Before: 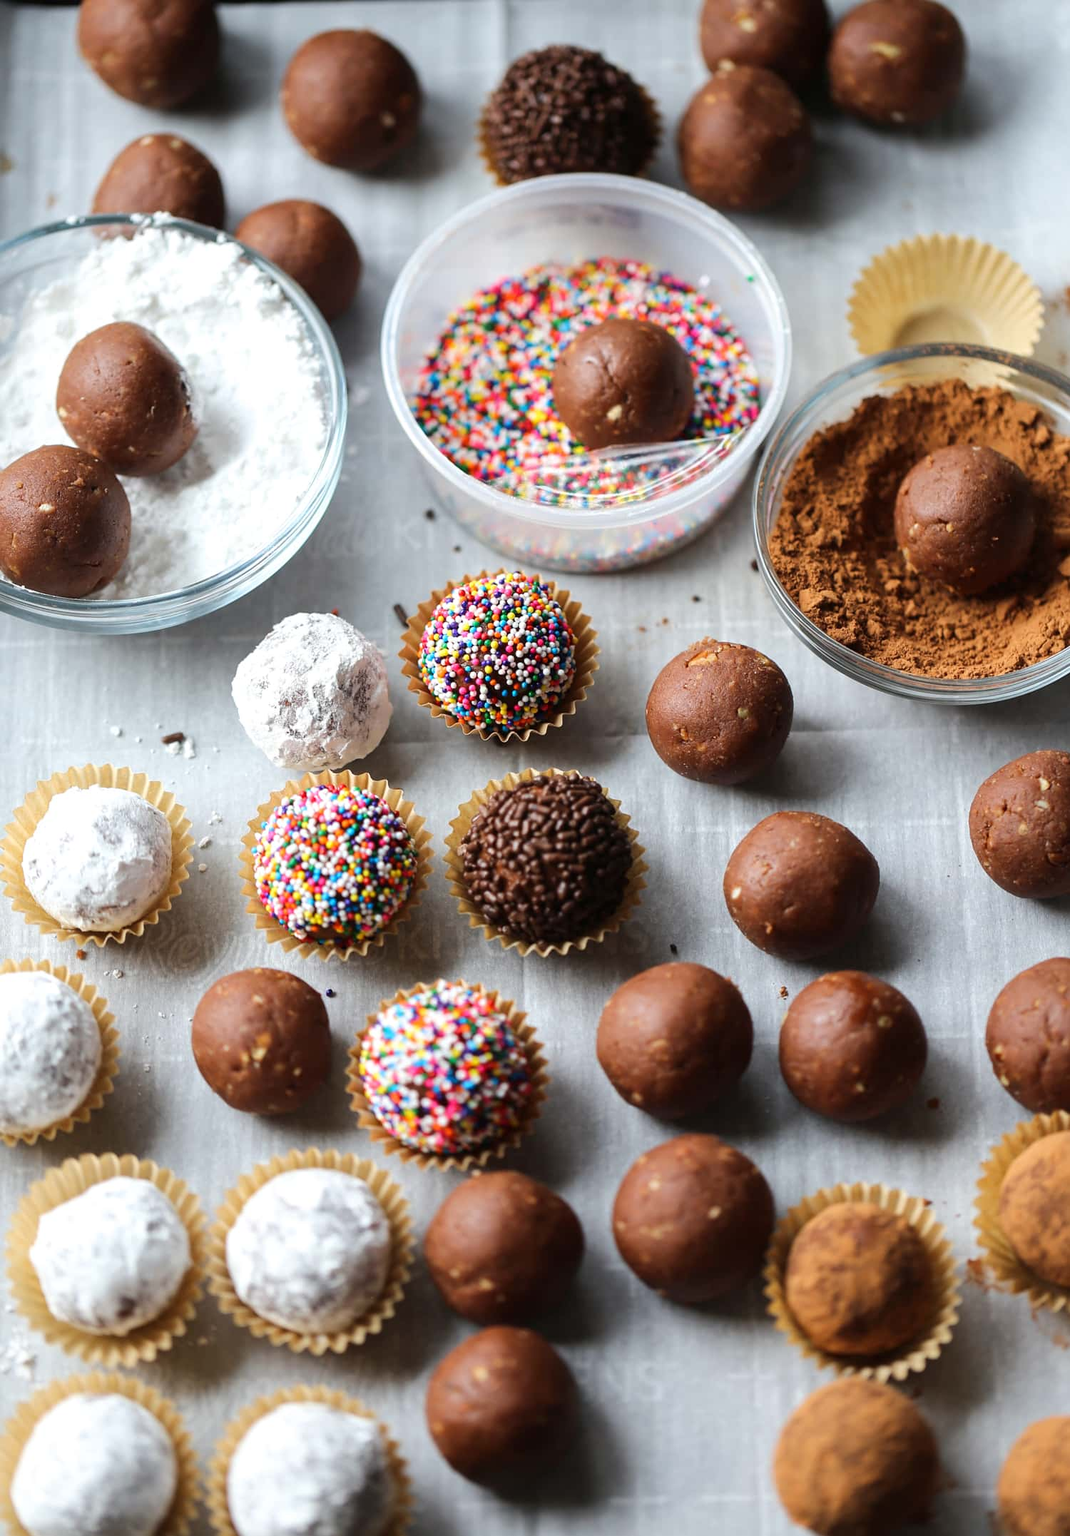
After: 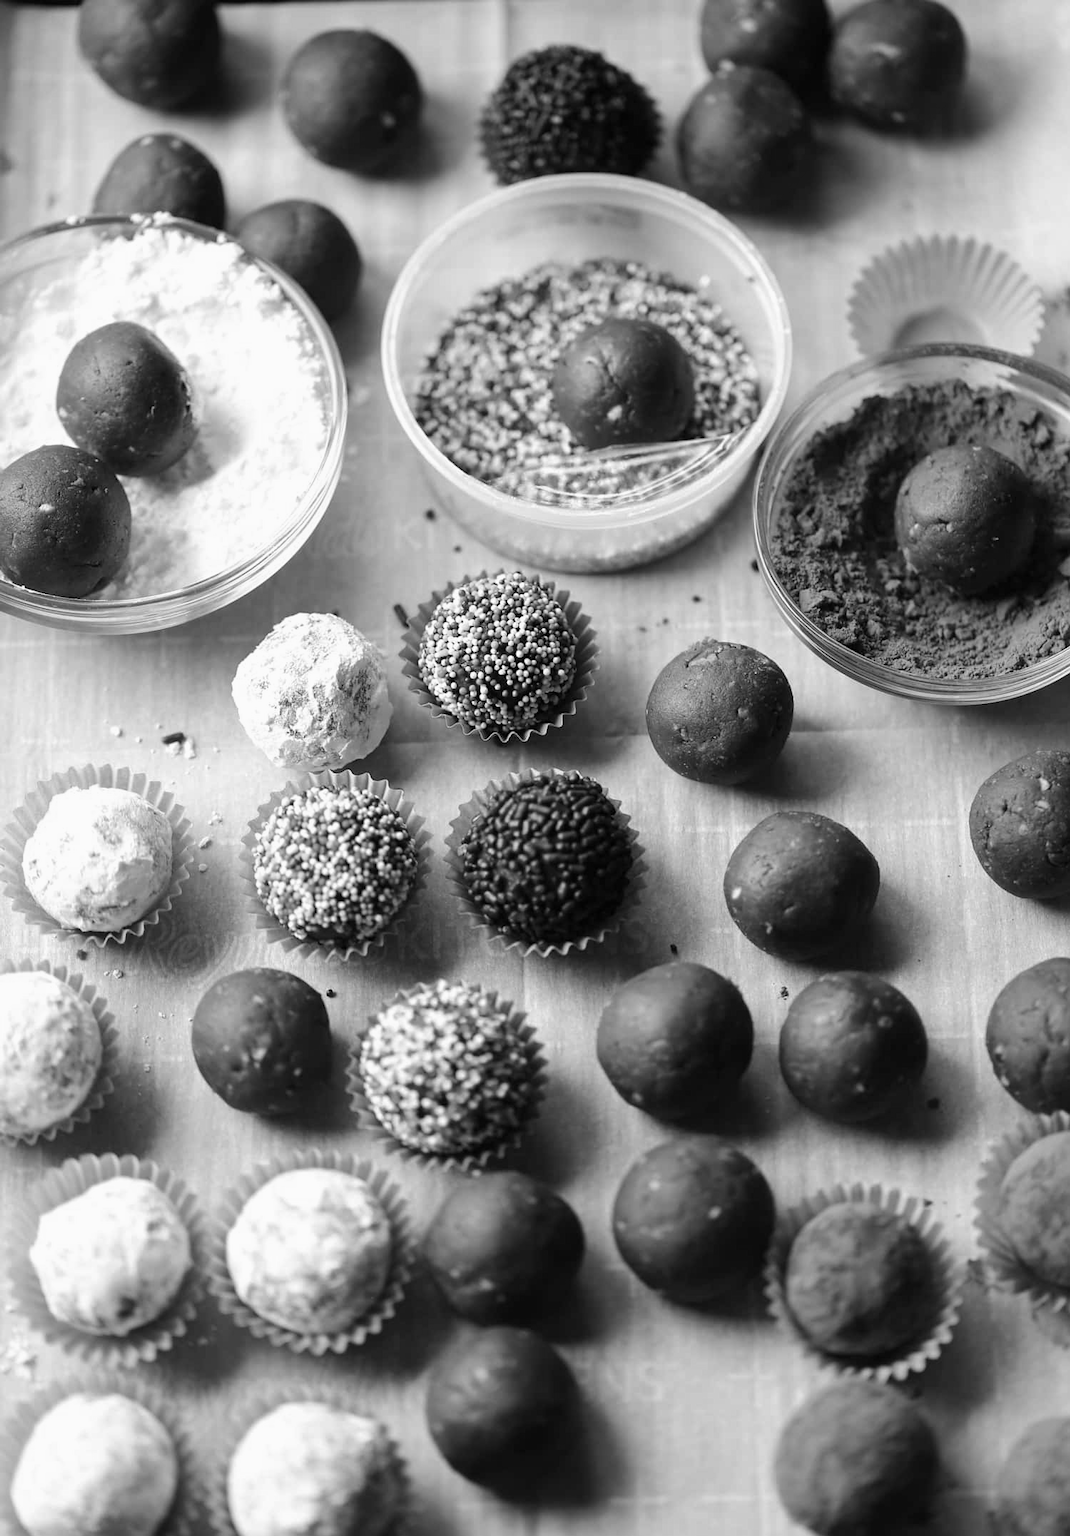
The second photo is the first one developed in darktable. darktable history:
color calibration: output gray [0.21, 0.42, 0.37, 0], illuminant as shot in camera, x 0.359, y 0.363, temperature 4597.97 K
